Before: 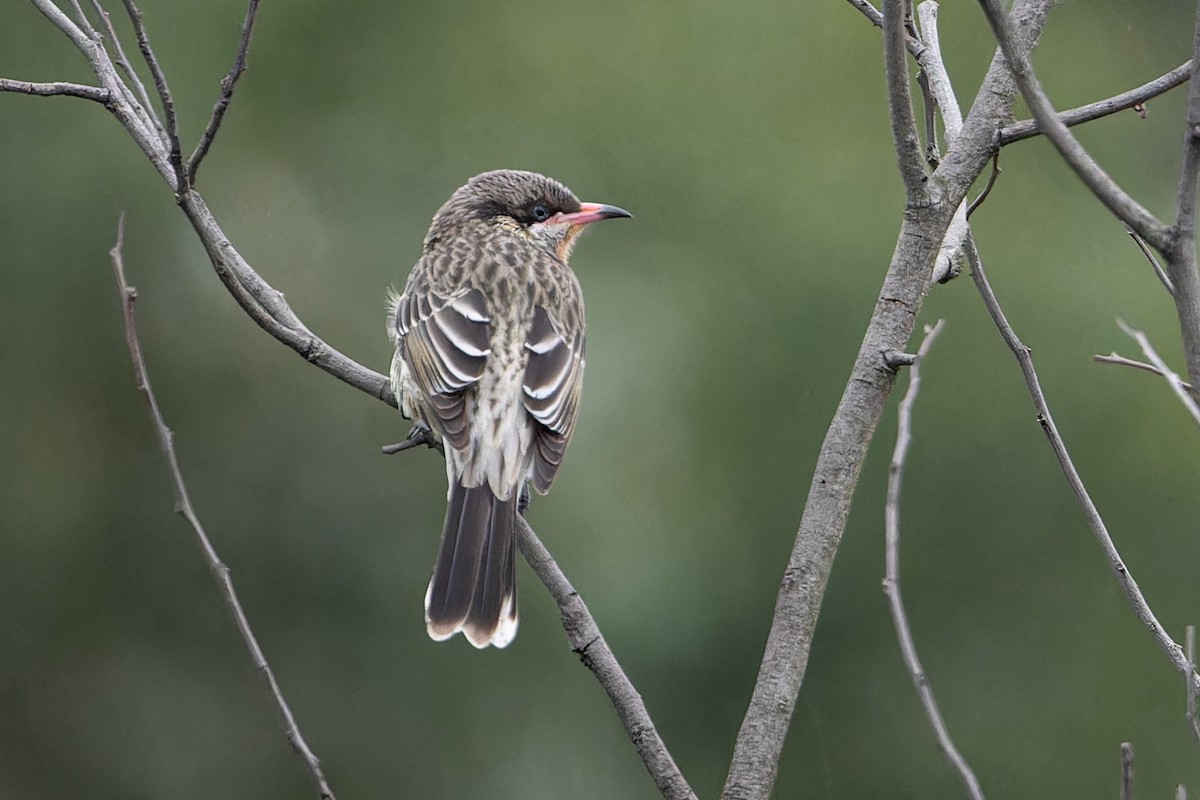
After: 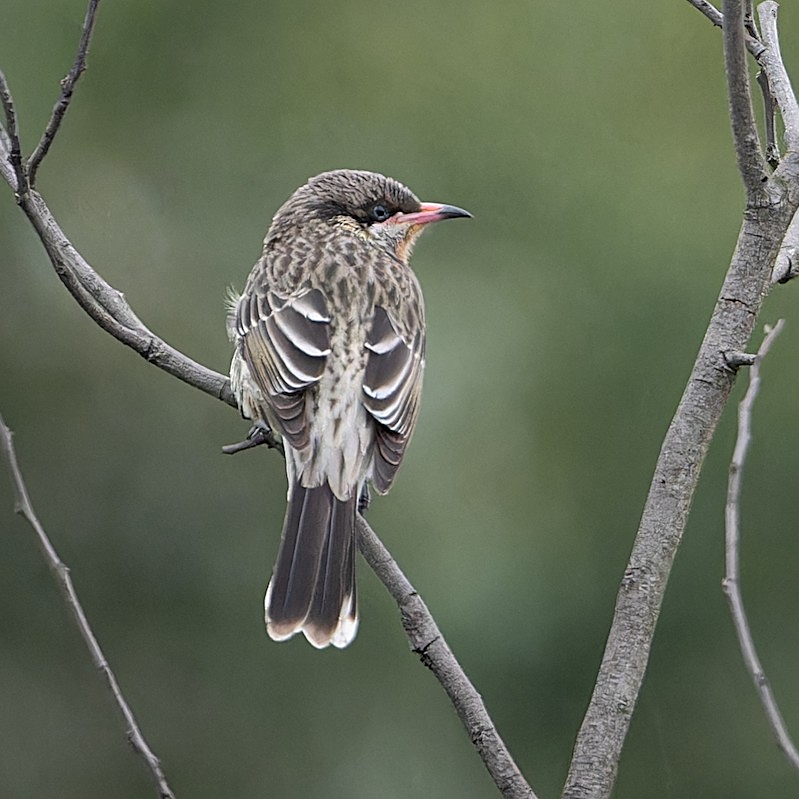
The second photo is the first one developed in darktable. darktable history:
shadows and highlights: shadows 30
crop and rotate: left 13.409%, right 19.924%
sharpen: on, module defaults
